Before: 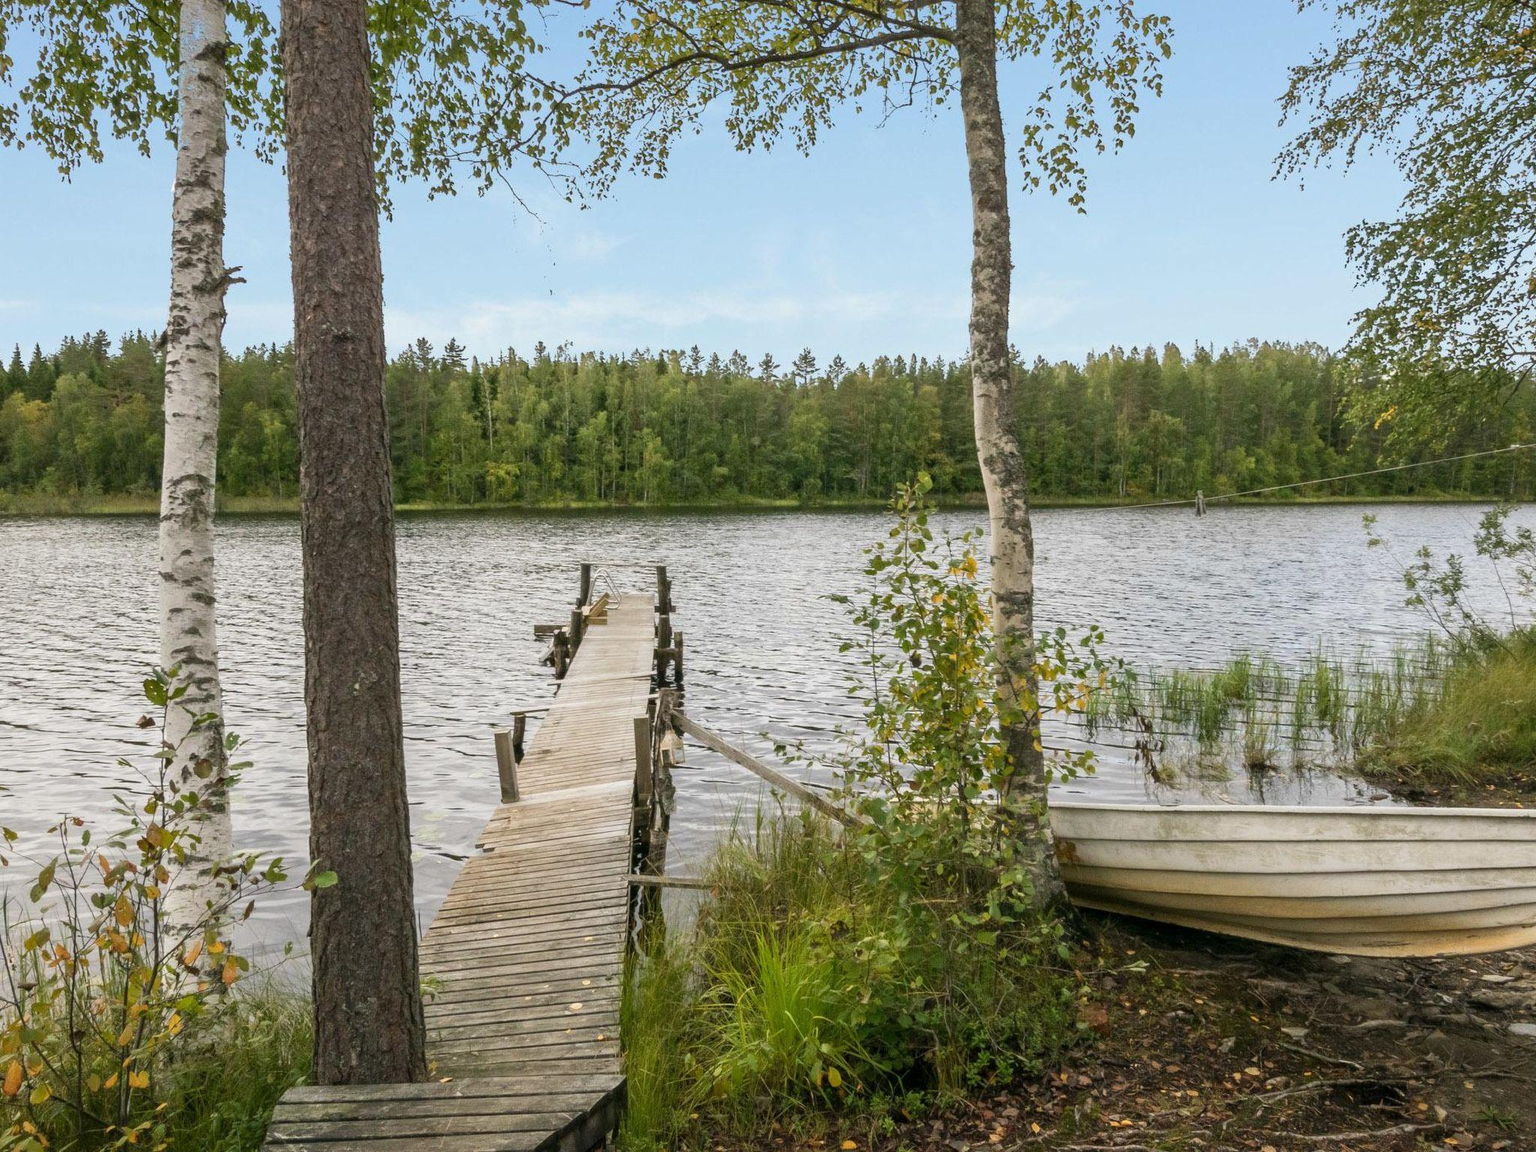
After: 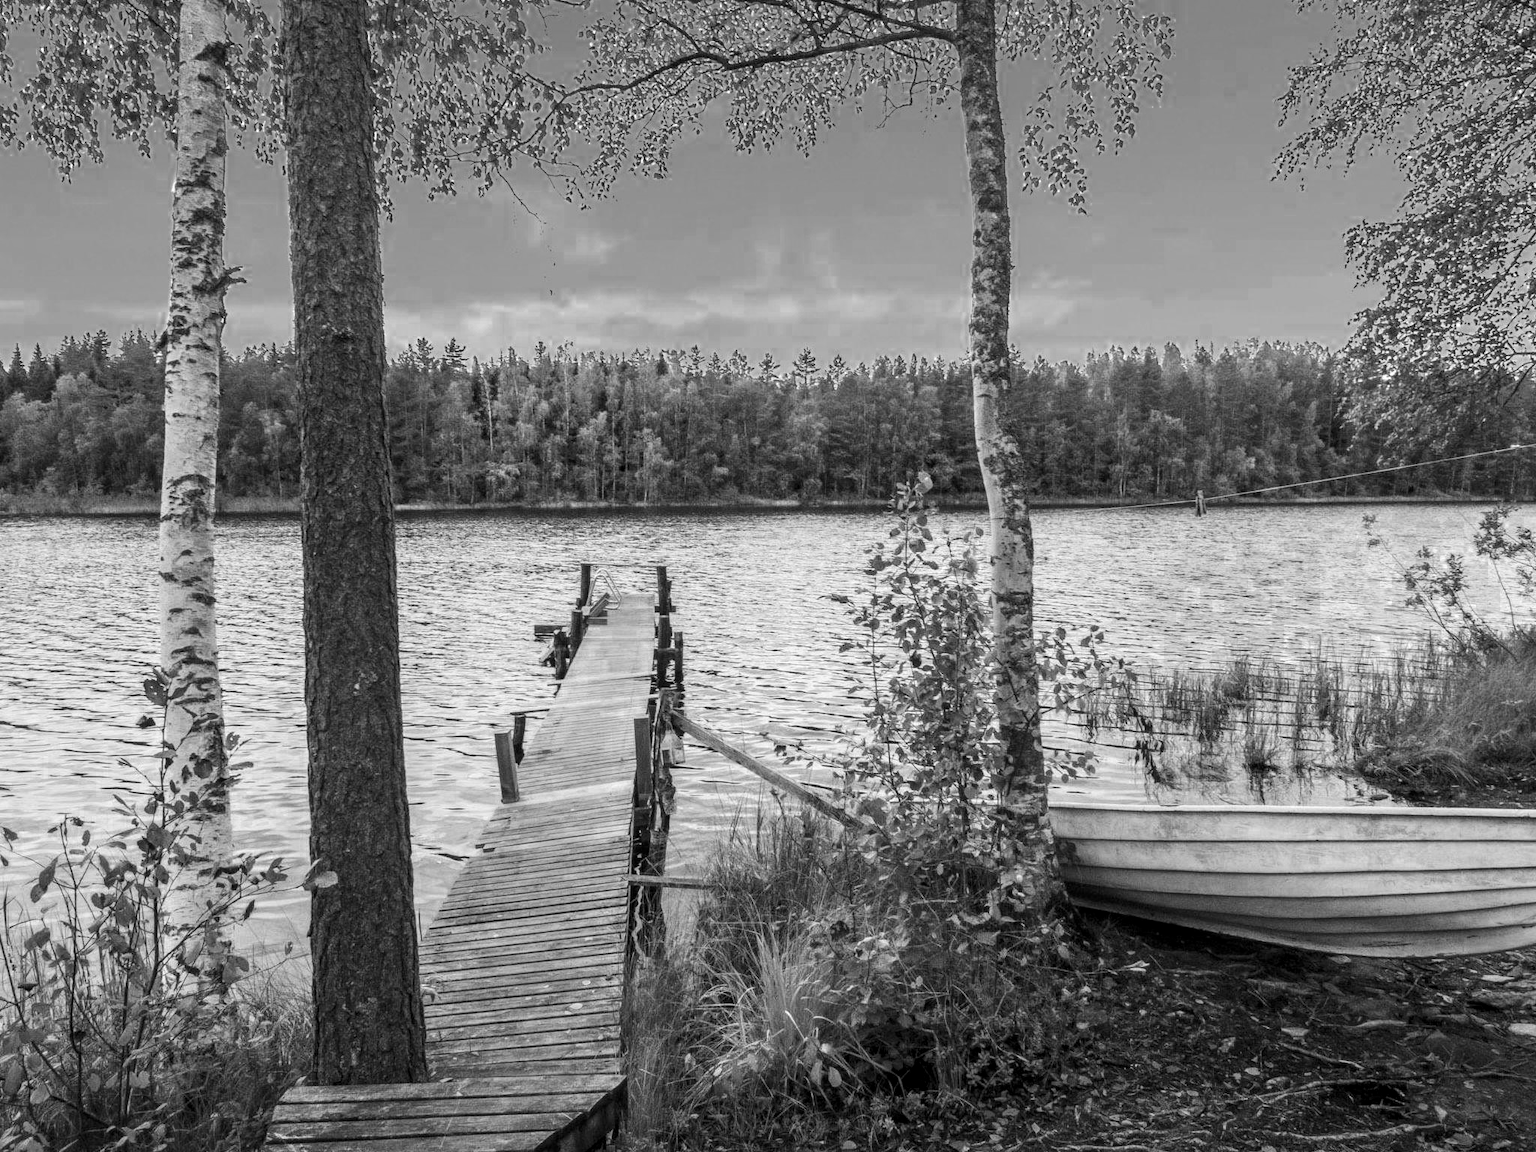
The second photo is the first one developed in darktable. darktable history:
contrast brightness saturation: contrast 0.183, saturation 0.303
local contrast: on, module defaults
color zones: curves: ch0 [(0.002, 0.589) (0.107, 0.484) (0.146, 0.249) (0.217, 0.352) (0.309, 0.525) (0.39, 0.404) (0.455, 0.169) (0.597, 0.055) (0.724, 0.212) (0.775, 0.691) (0.869, 0.571) (1, 0.587)]; ch1 [(0, 0) (0.143, 0) (0.286, 0) (0.429, 0) (0.571, 0) (0.714, 0) (0.857, 0)]
